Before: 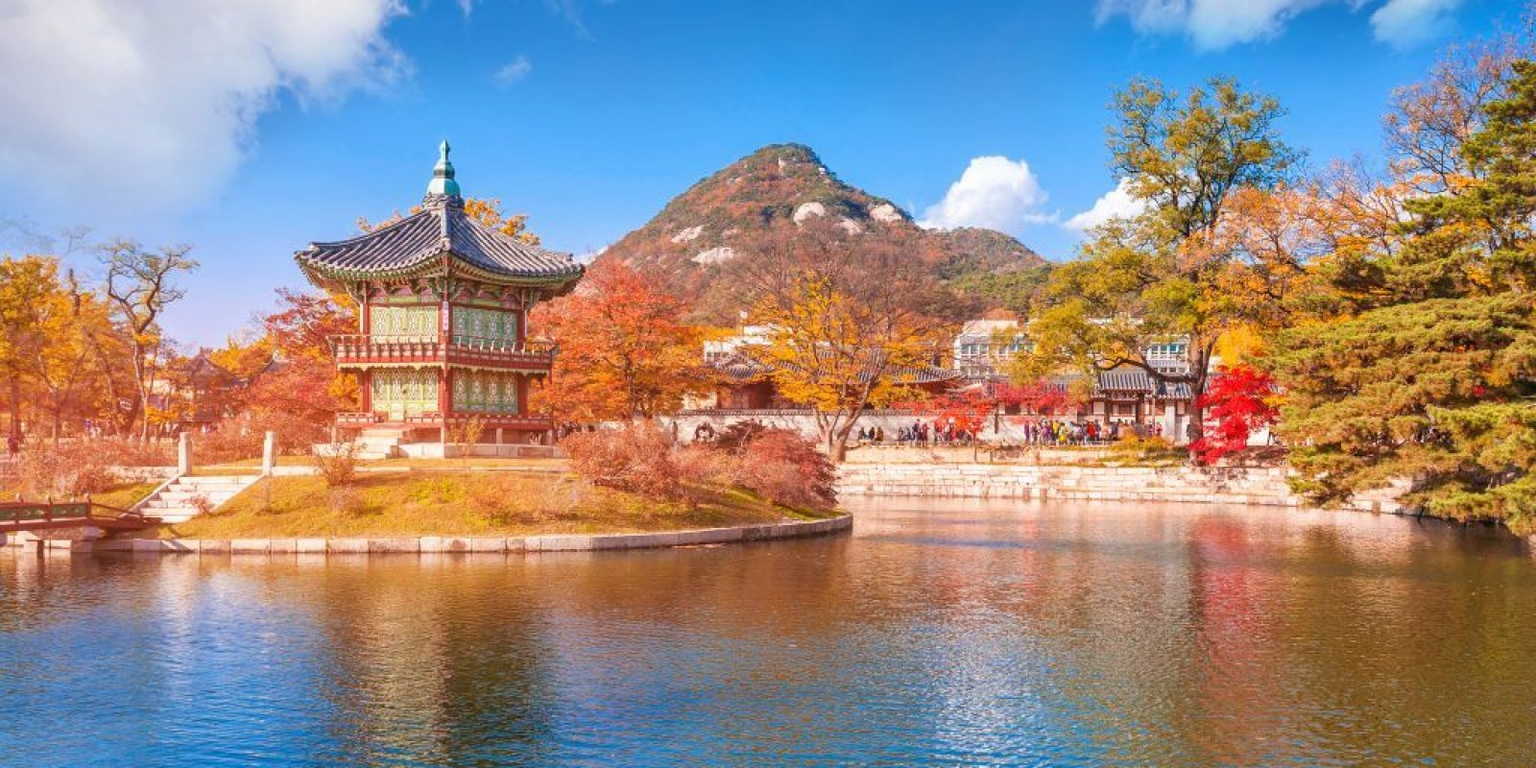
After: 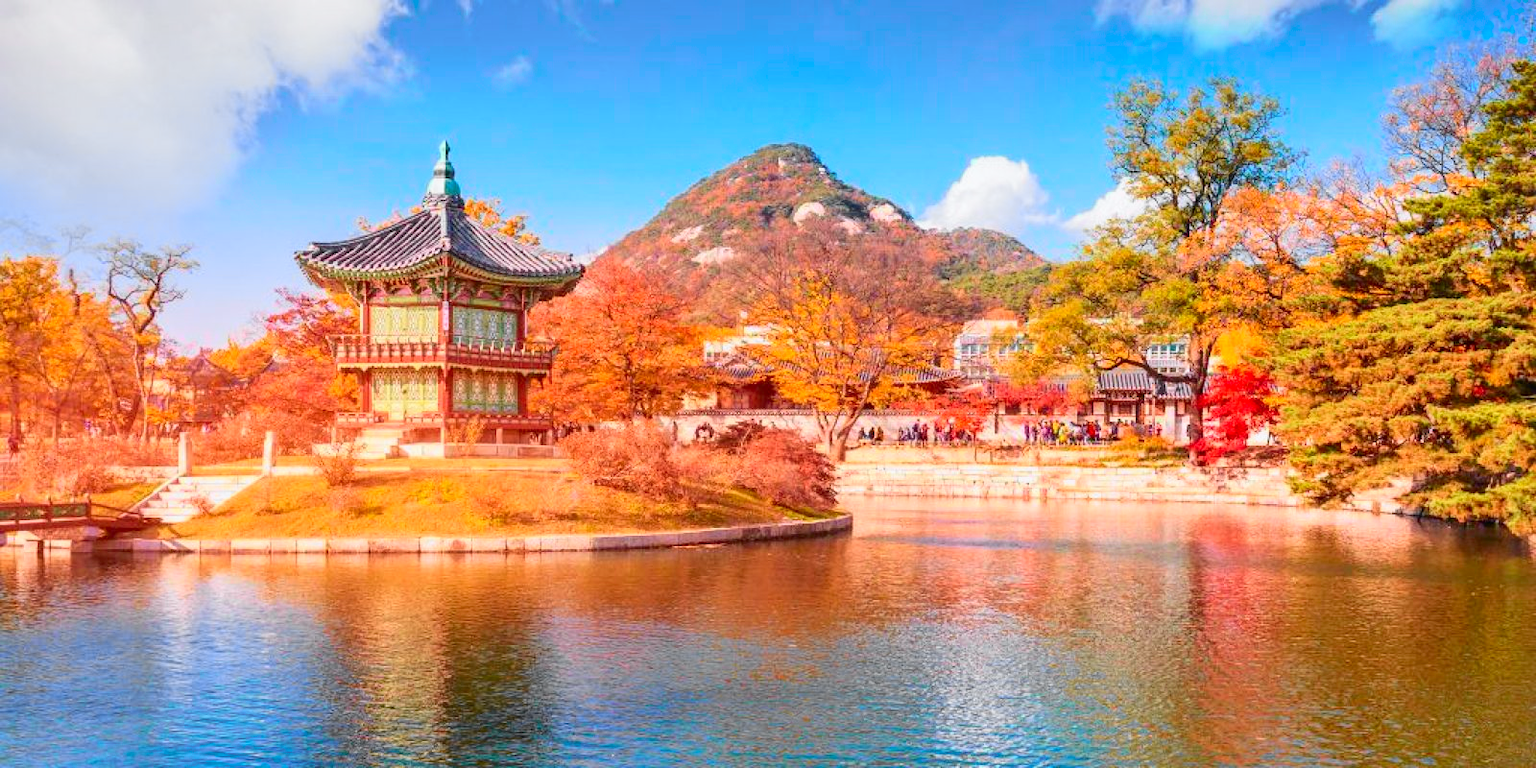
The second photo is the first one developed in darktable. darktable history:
tone curve: curves: ch0 [(0, 0) (0.071, 0.047) (0.266, 0.26) (0.491, 0.552) (0.753, 0.818) (1, 0.983)]; ch1 [(0, 0) (0.346, 0.307) (0.408, 0.369) (0.463, 0.443) (0.482, 0.493) (0.502, 0.5) (0.517, 0.518) (0.546, 0.576) (0.588, 0.643) (0.651, 0.709) (1, 1)]; ch2 [(0, 0) (0.346, 0.34) (0.434, 0.46) (0.485, 0.494) (0.5, 0.494) (0.517, 0.503) (0.535, 0.545) (0.583, 0.624) (0.625, 0.678) (1, 1)], color space Lab, independent channels, preserve colors none
